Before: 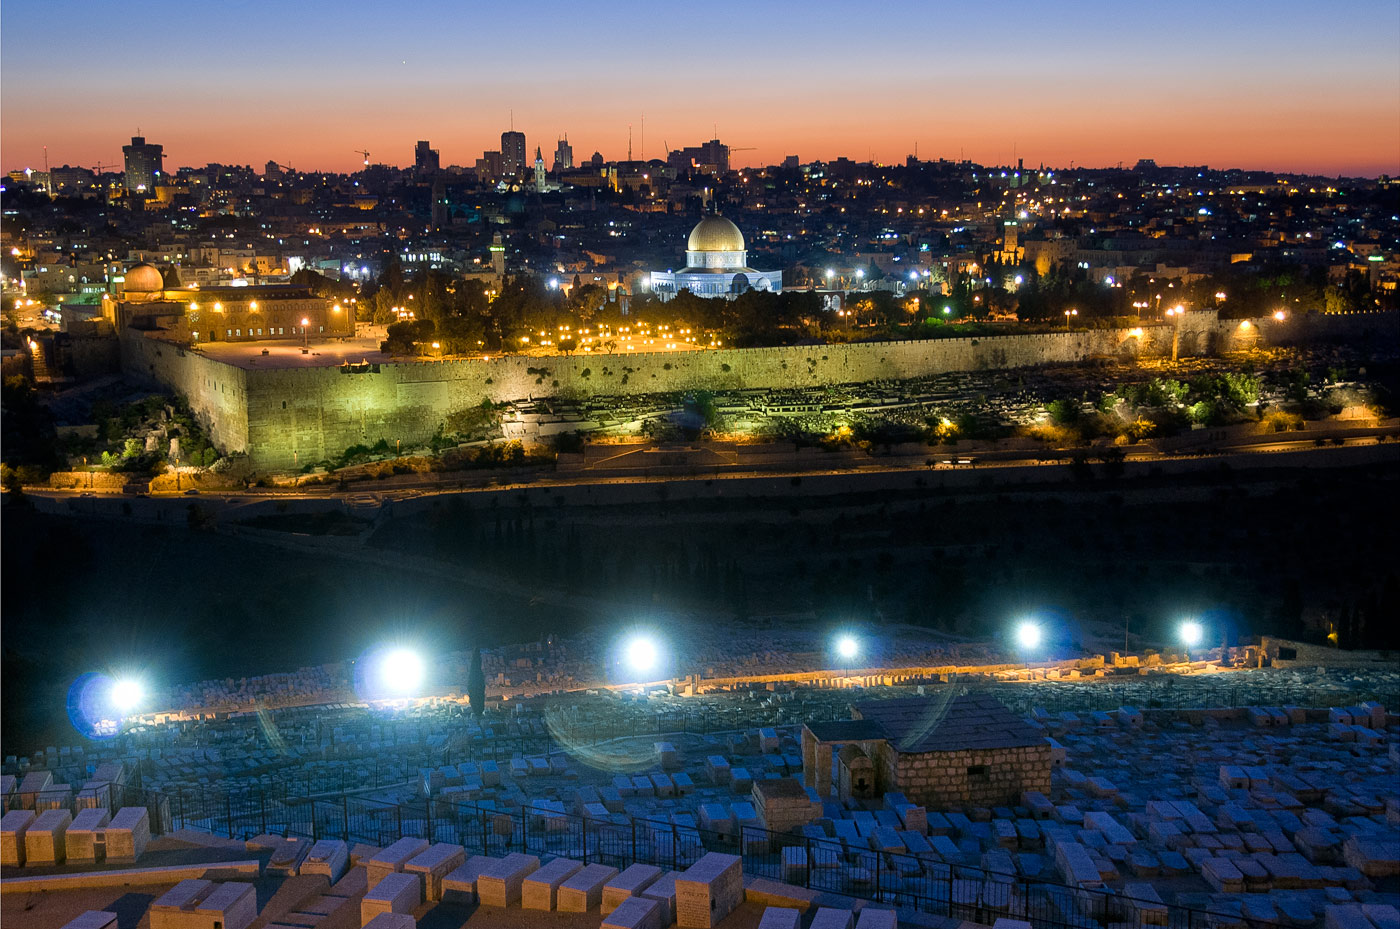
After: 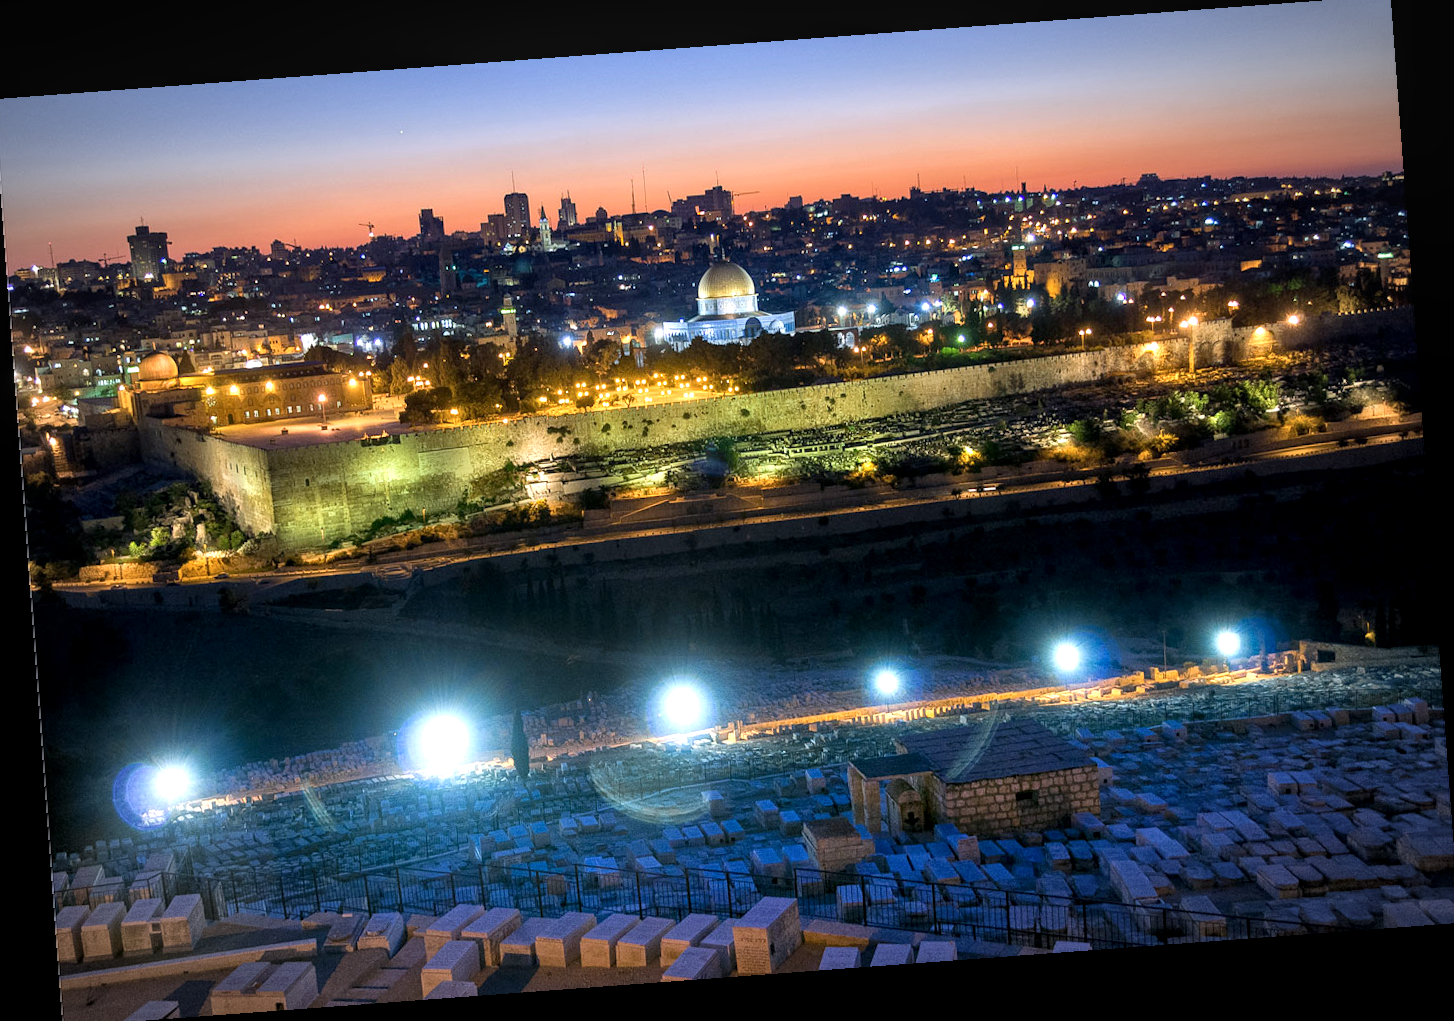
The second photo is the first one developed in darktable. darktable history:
vignetting: automatic ratio true
color calibration: illuminant as shot in camera, x 0.358, y 0.373, temperature 4628.91 K
local contrast: on, module defaults
exposure: black level correction 0.001, exposure 0.5 EV, compensate exposure bias true, compensate highlight preservation false
crop: left 0.434%, top 0.485%, right 0.244%, bottom 0.386%
rotate and perspective: rotation -4.25°, automatic cropping off
white balance: emerald 1
